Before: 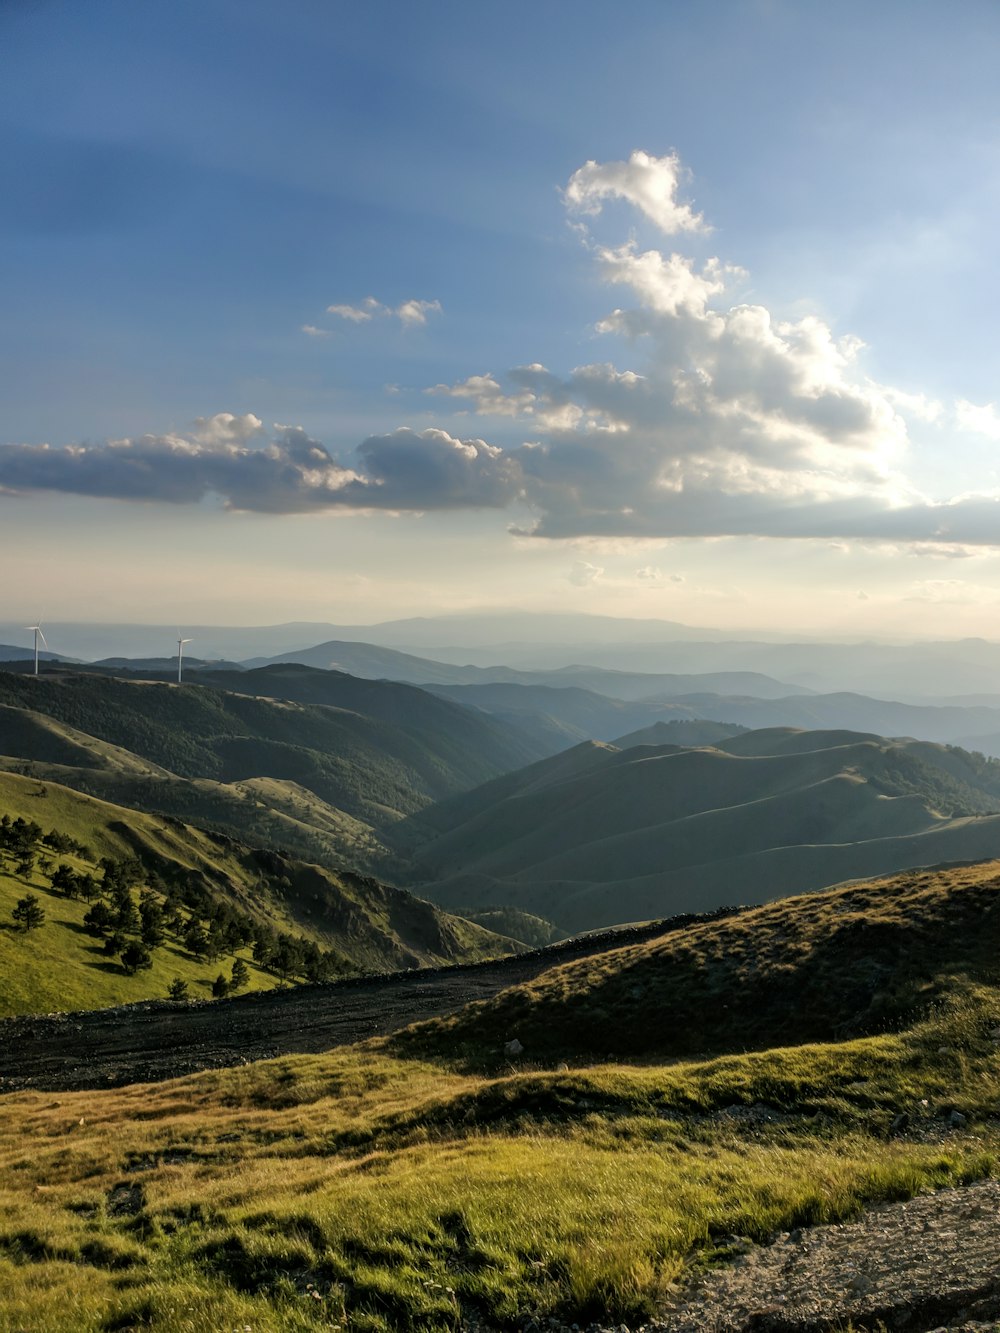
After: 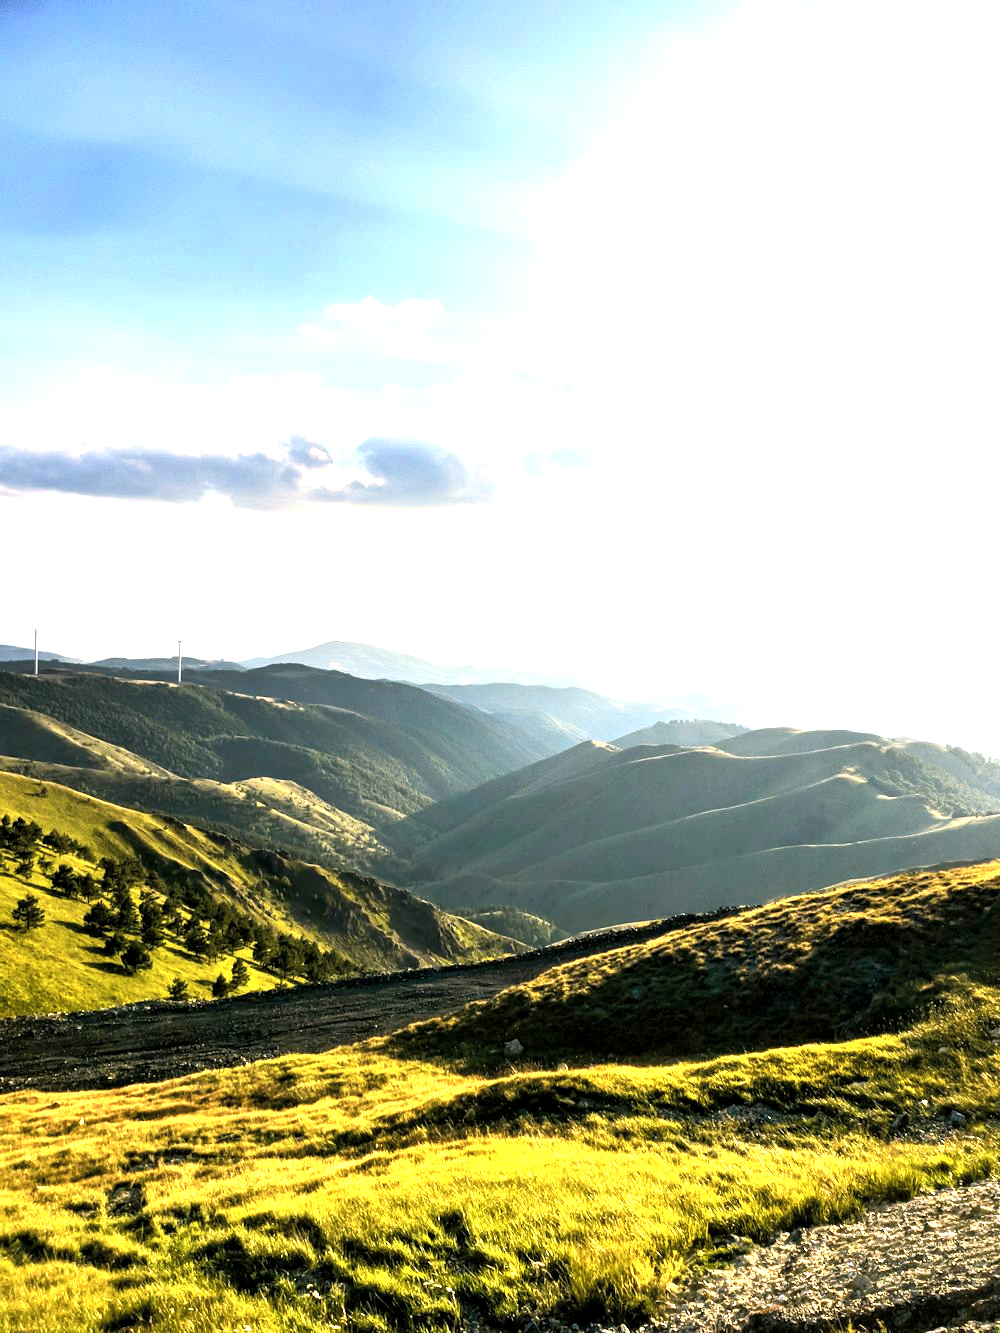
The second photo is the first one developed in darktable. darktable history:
exposure: black level correction 0.001, exposure 1.719 EV, compensate exposure bias true, compensate highlight preservation false
color correction: highlights a* 5.59, highlights b* 5.24, saturation 0.68
color balance rgb: linear chroma grading › global chroma 9%, perceptual saturation grading › global saturation 36%, perceptual saturation grading › shadows 35%, perceptual brilliance grading › global brilliance 15%, perceptual brilliance grading › shadows -35%, global vibrance 15%
